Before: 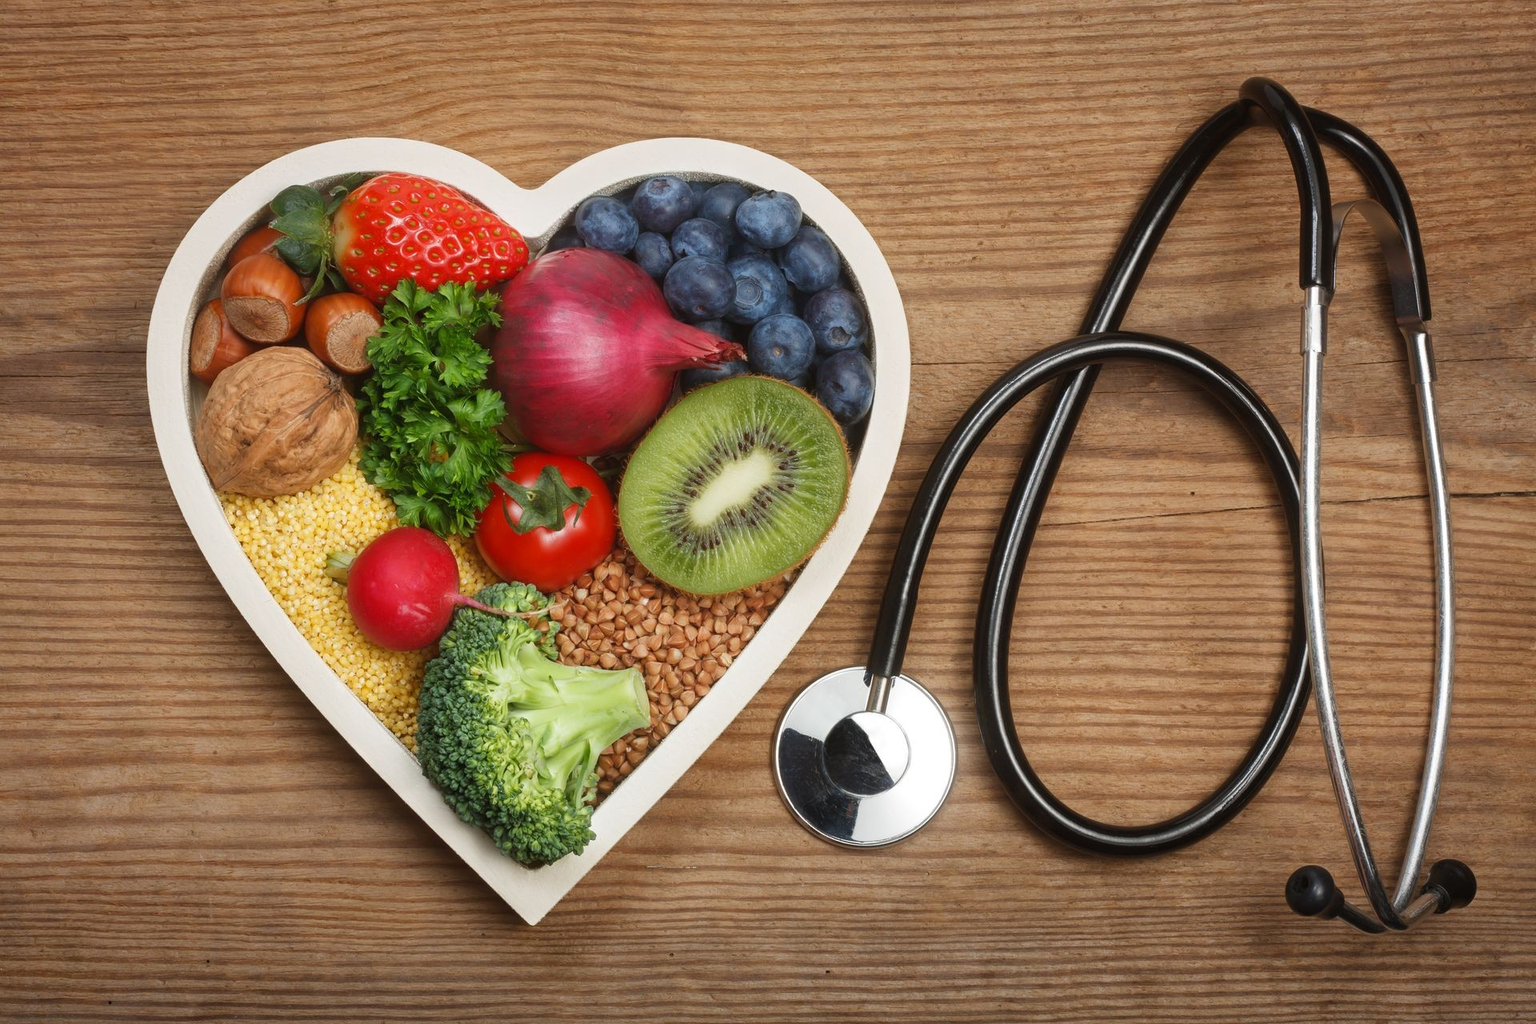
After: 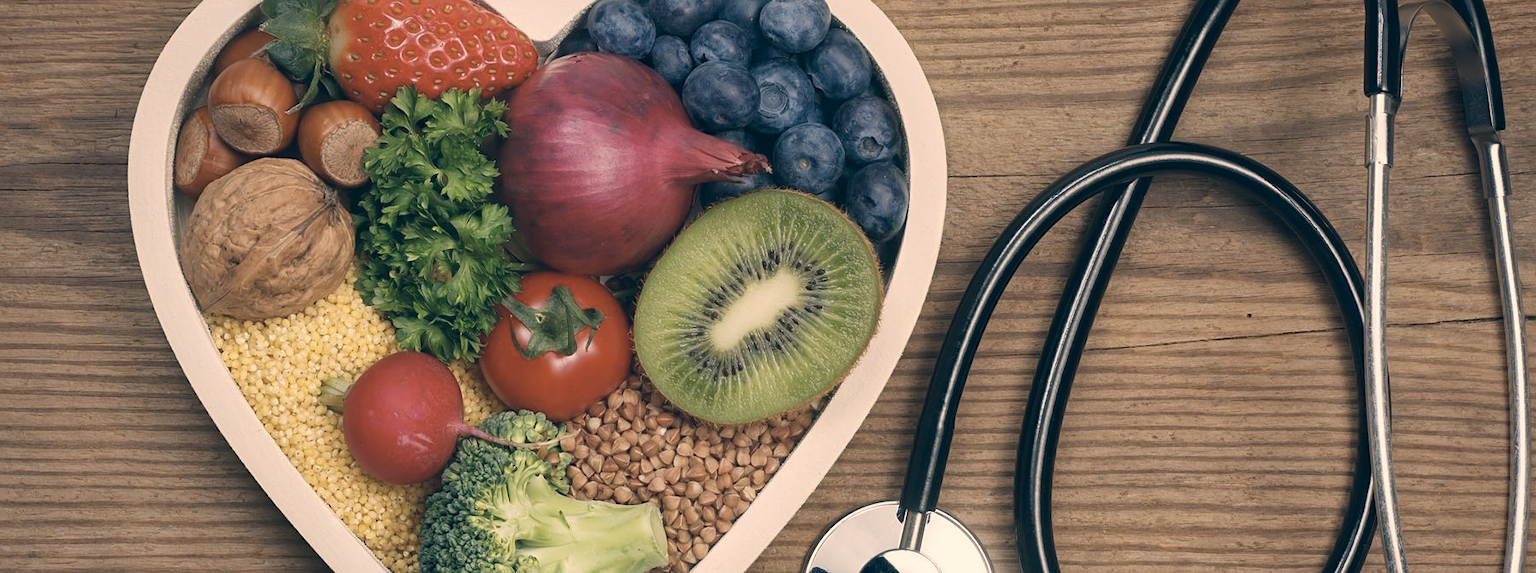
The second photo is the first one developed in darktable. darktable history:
crop: left 1.795%, top 19.483%, right 4.89%, bottom 28.226%
sharpen: amount 0.213
contrast brightness saturation: contrast -0.046, saturation -0.405
color correction: highlights a* 10.32, highlights b* 14.4, shadows a* -10.08, shadows b* -14.98
haze removal: compatibility mode true, adaptive false
